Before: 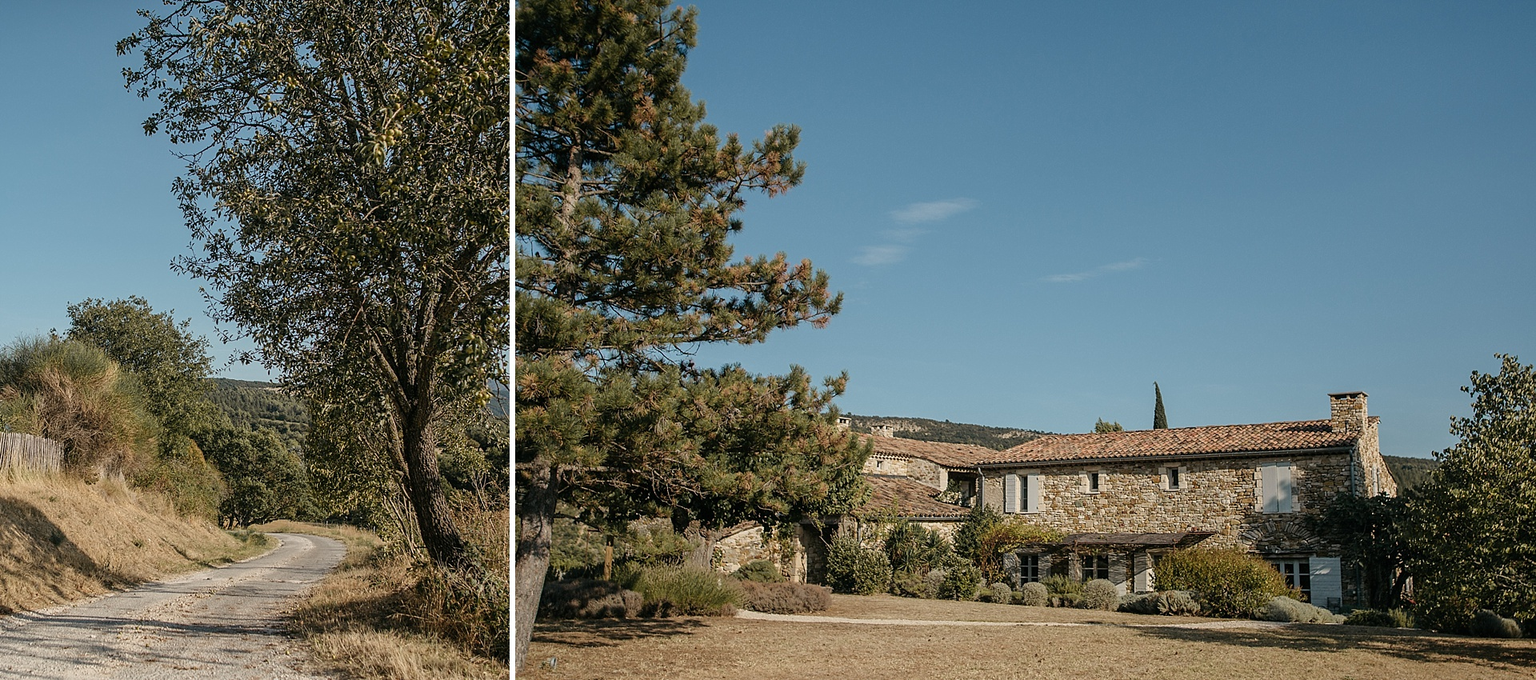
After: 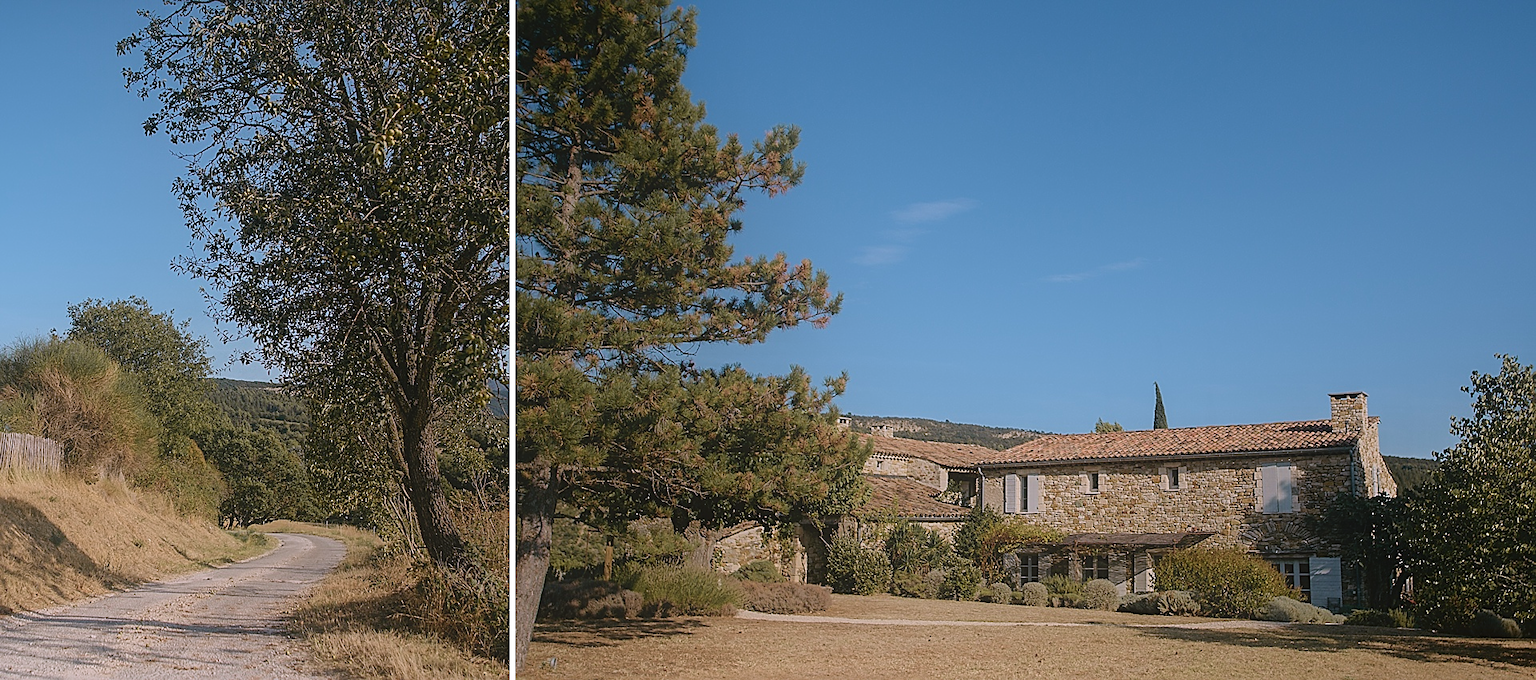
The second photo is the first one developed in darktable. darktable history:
sharpen: on, module defaults
velvia: strength 29%
white balance: red 1.004, blue 1.096
contrast equalizer: octaves 7, y [[0.6 ×6], [0.55 ×6], [0 ×6], [0 ×6], [0 ×6]], mix -1
